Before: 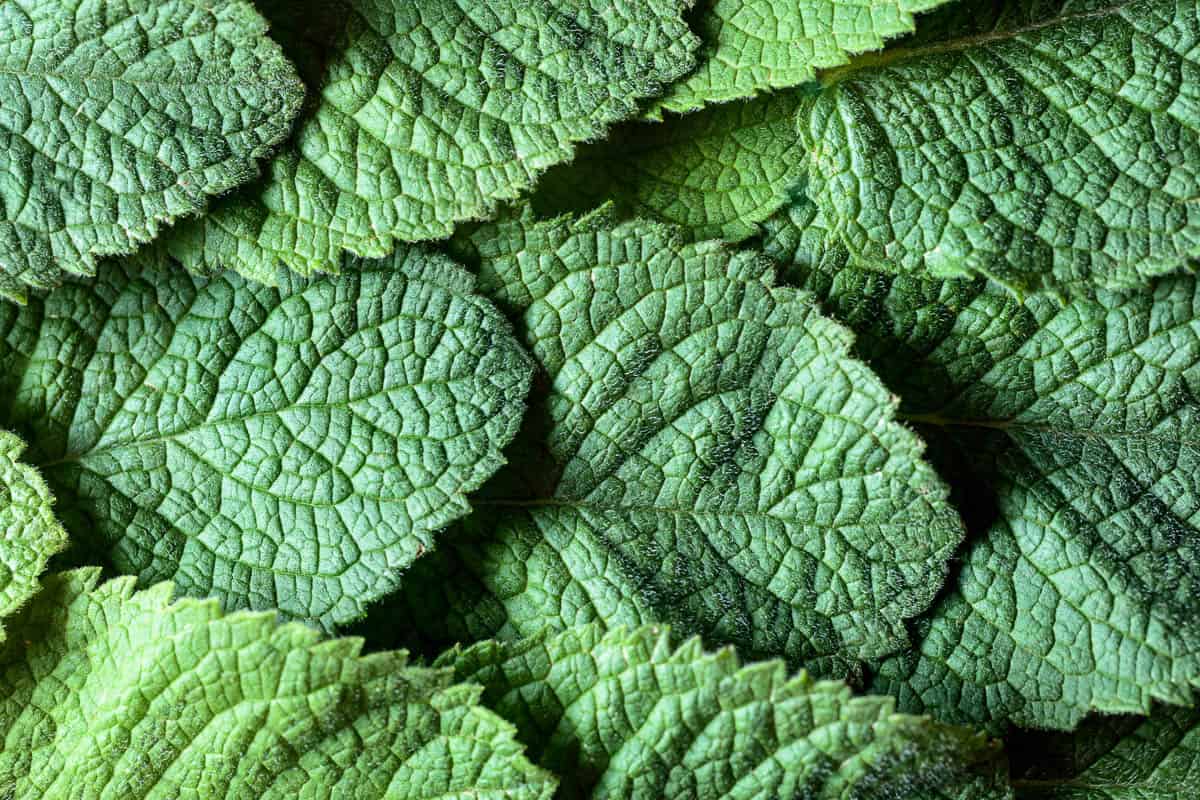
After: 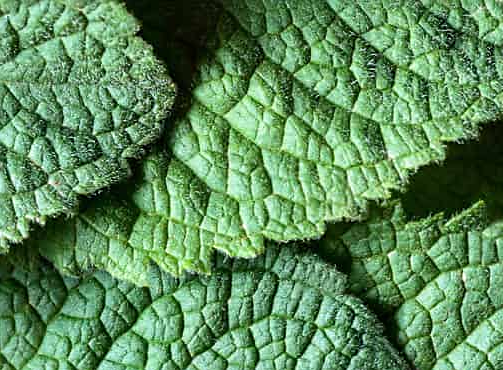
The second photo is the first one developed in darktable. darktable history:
crop and rotate: left 10.817%, top 0.062%, right 47.194%, bottom 53.626%
sharpen: radius 1.559, amount 0.373, threshold 1.271
